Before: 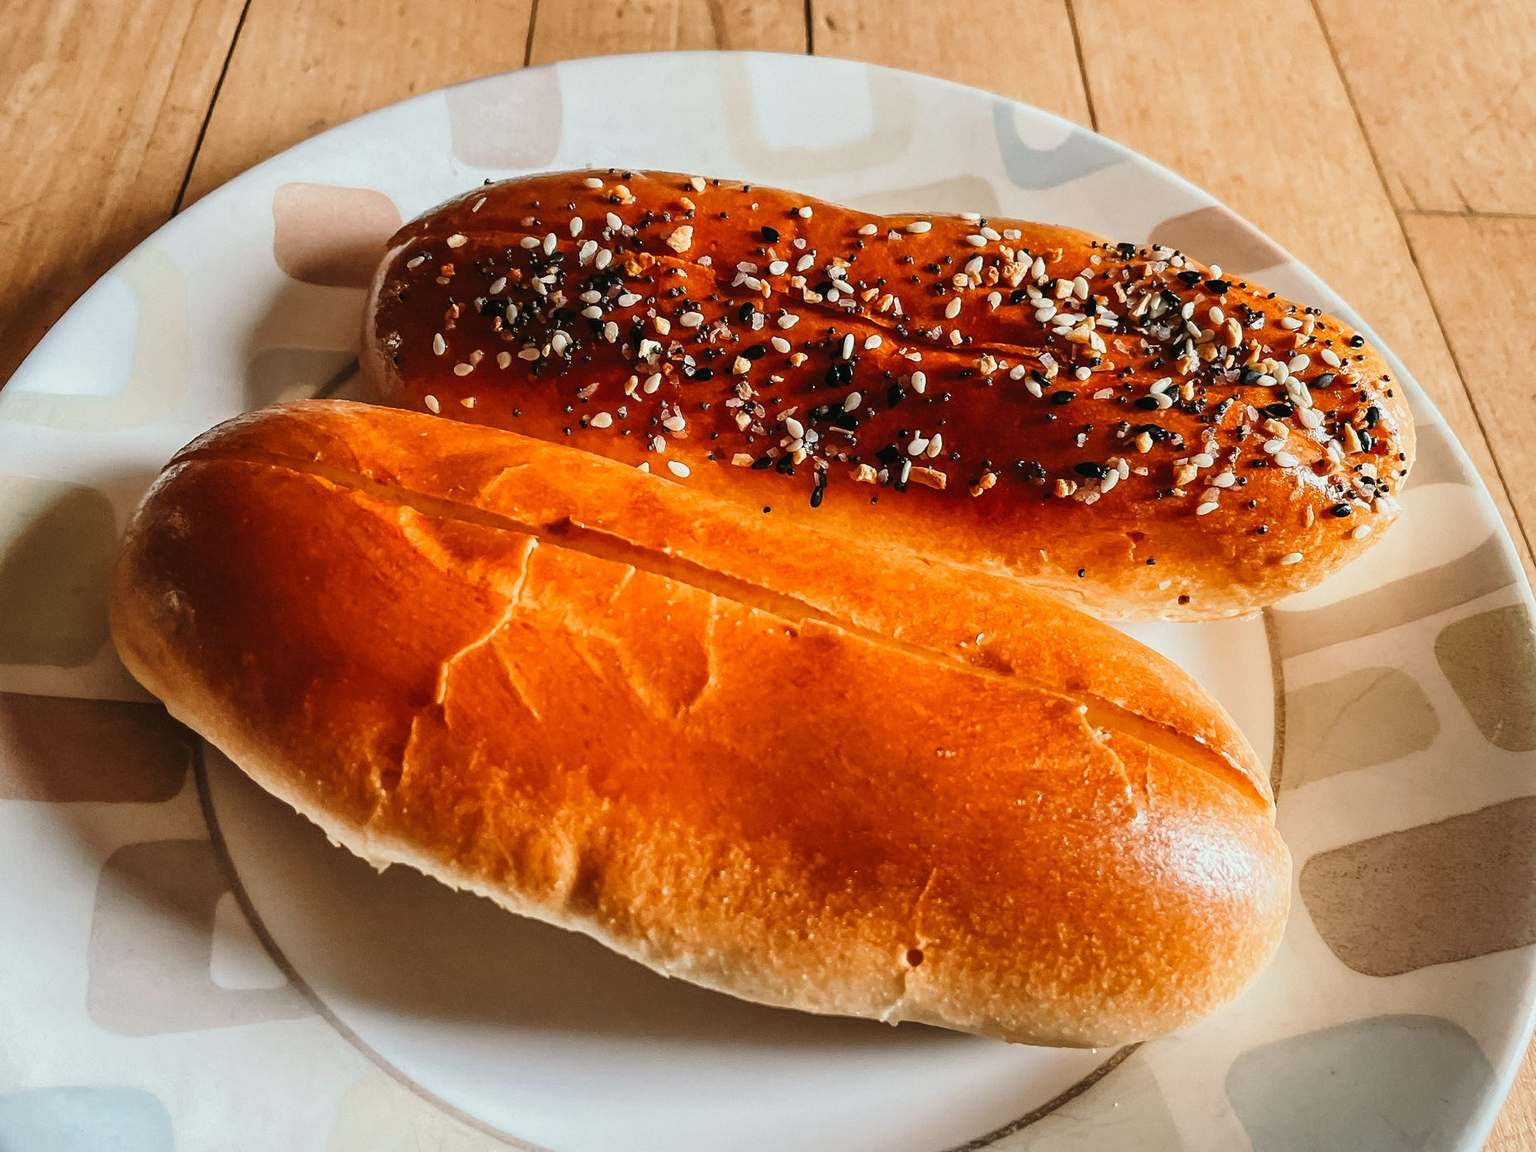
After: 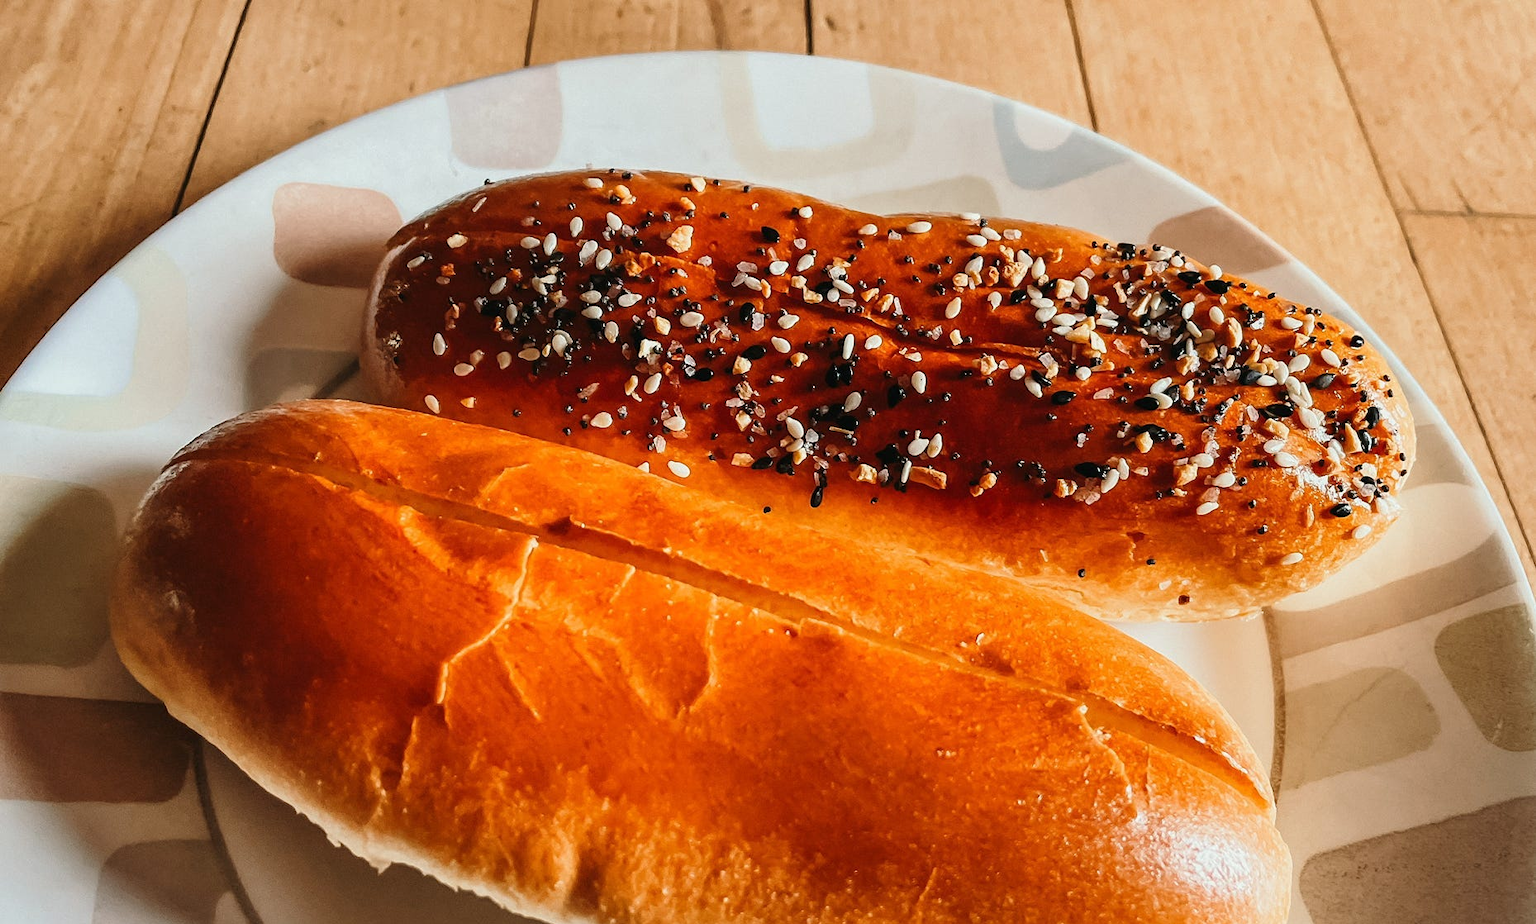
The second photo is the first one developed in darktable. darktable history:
crop: bottom 19.675%
